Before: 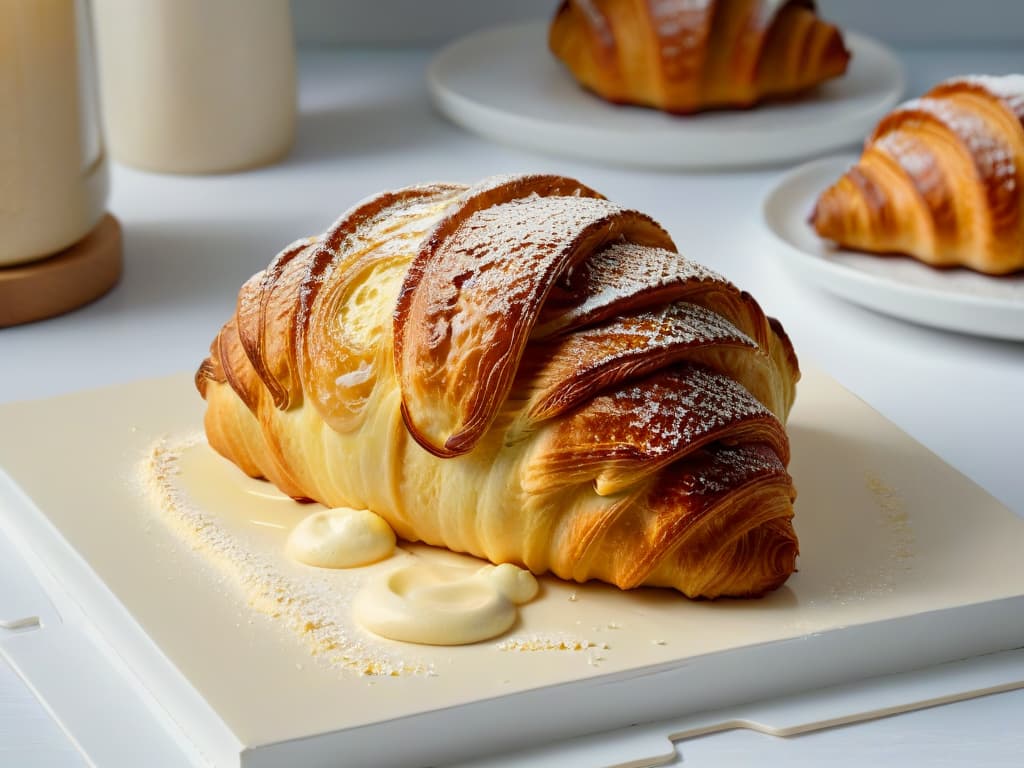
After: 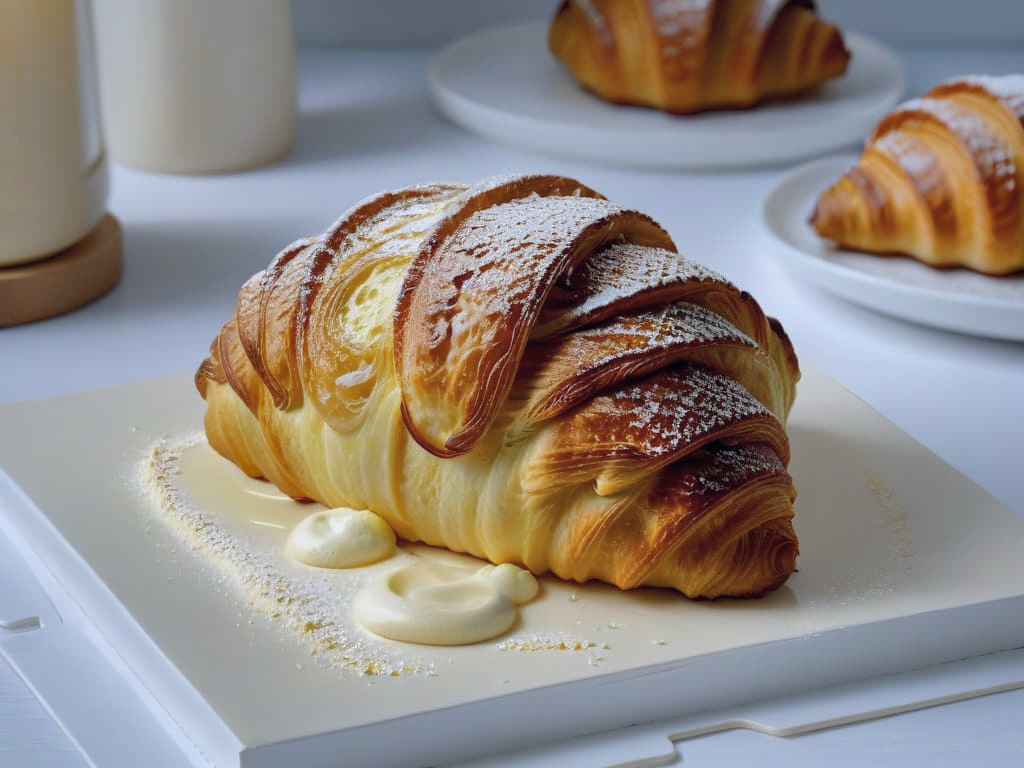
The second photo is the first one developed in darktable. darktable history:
color correction: highlights a* 2.75, highlights b* 5, shadows a* -2.04, shadows b* -4.84, saturation 0.8
shadows and highlights: shadows 40, highlights -60
vibrance: on, module defaults
white balance: red 0.926, green 1.003, blue 1.133
